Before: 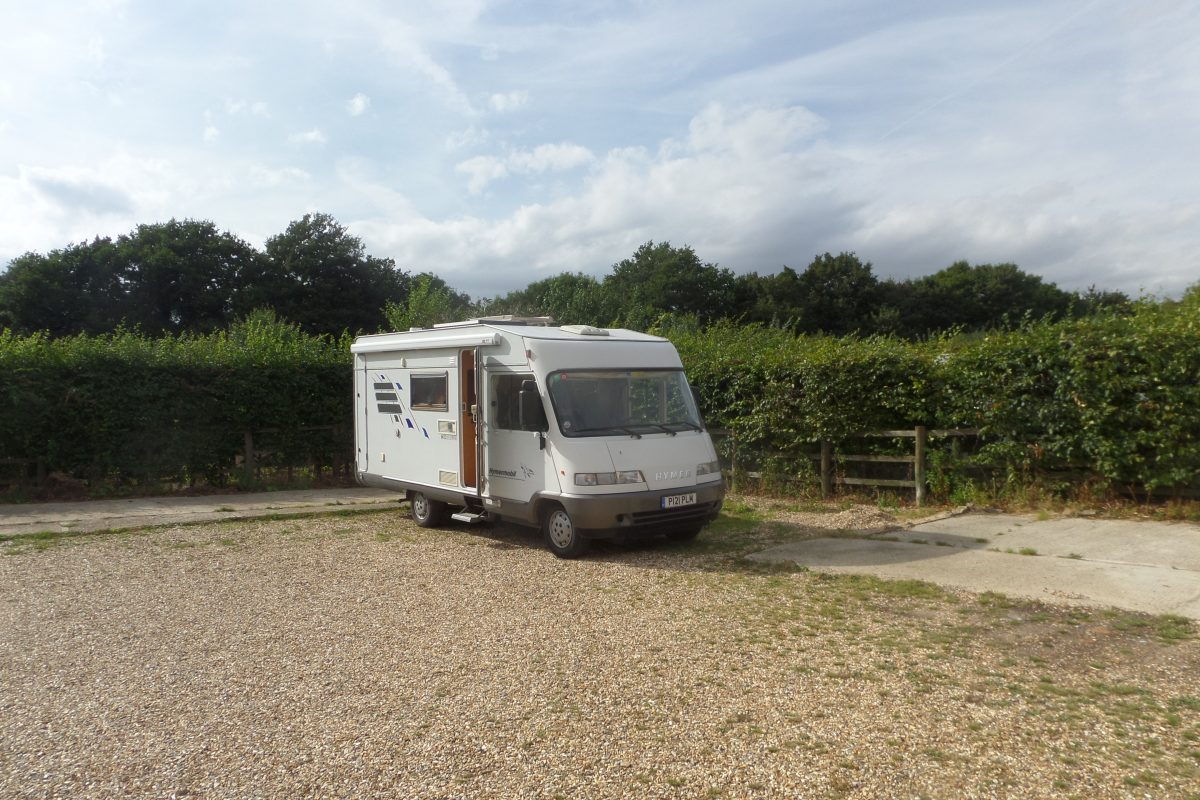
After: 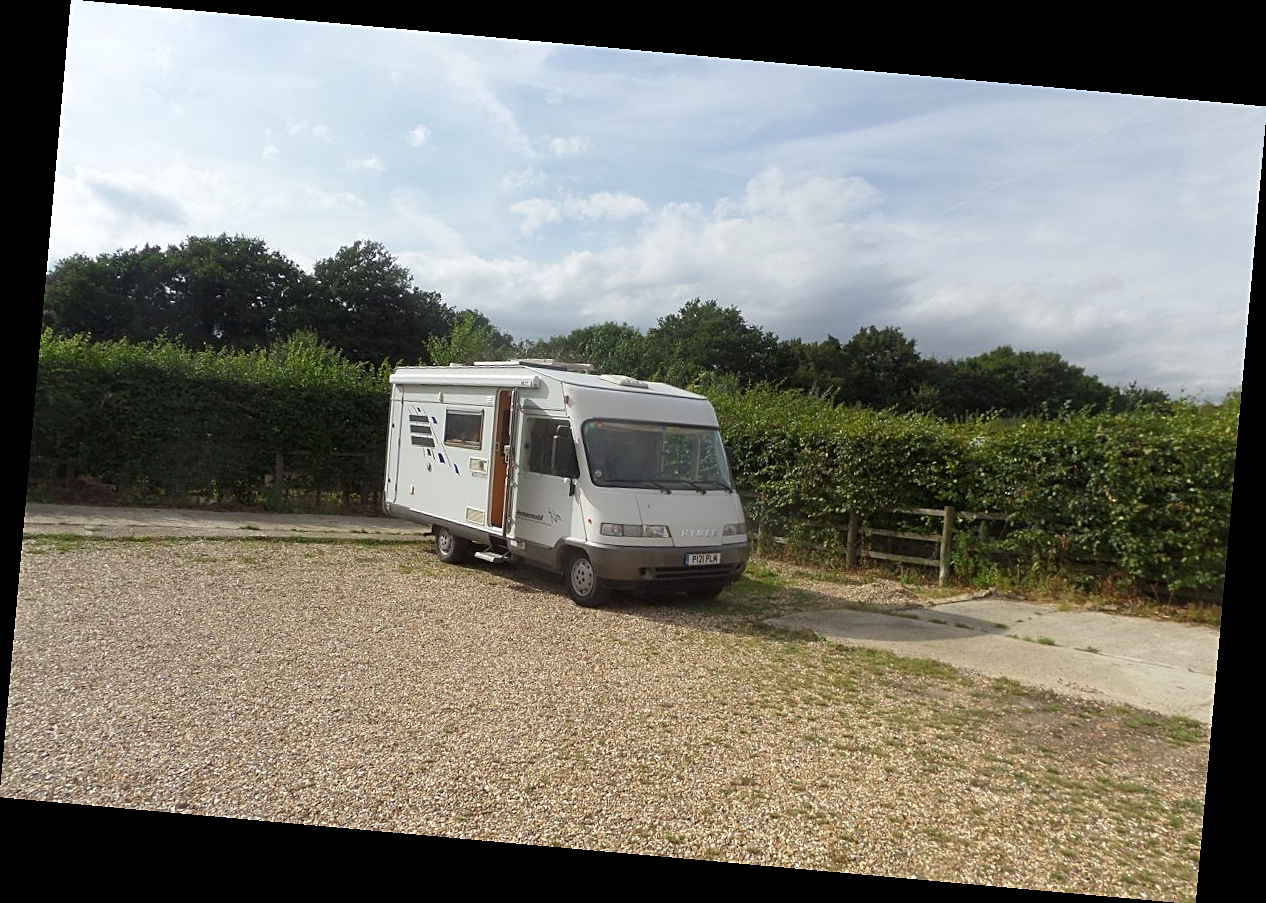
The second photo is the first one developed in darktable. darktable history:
rotate and perspective: rotation 5.12°, automatic cropping off
sharpen: on, module defaults
white balance: emerald 1
